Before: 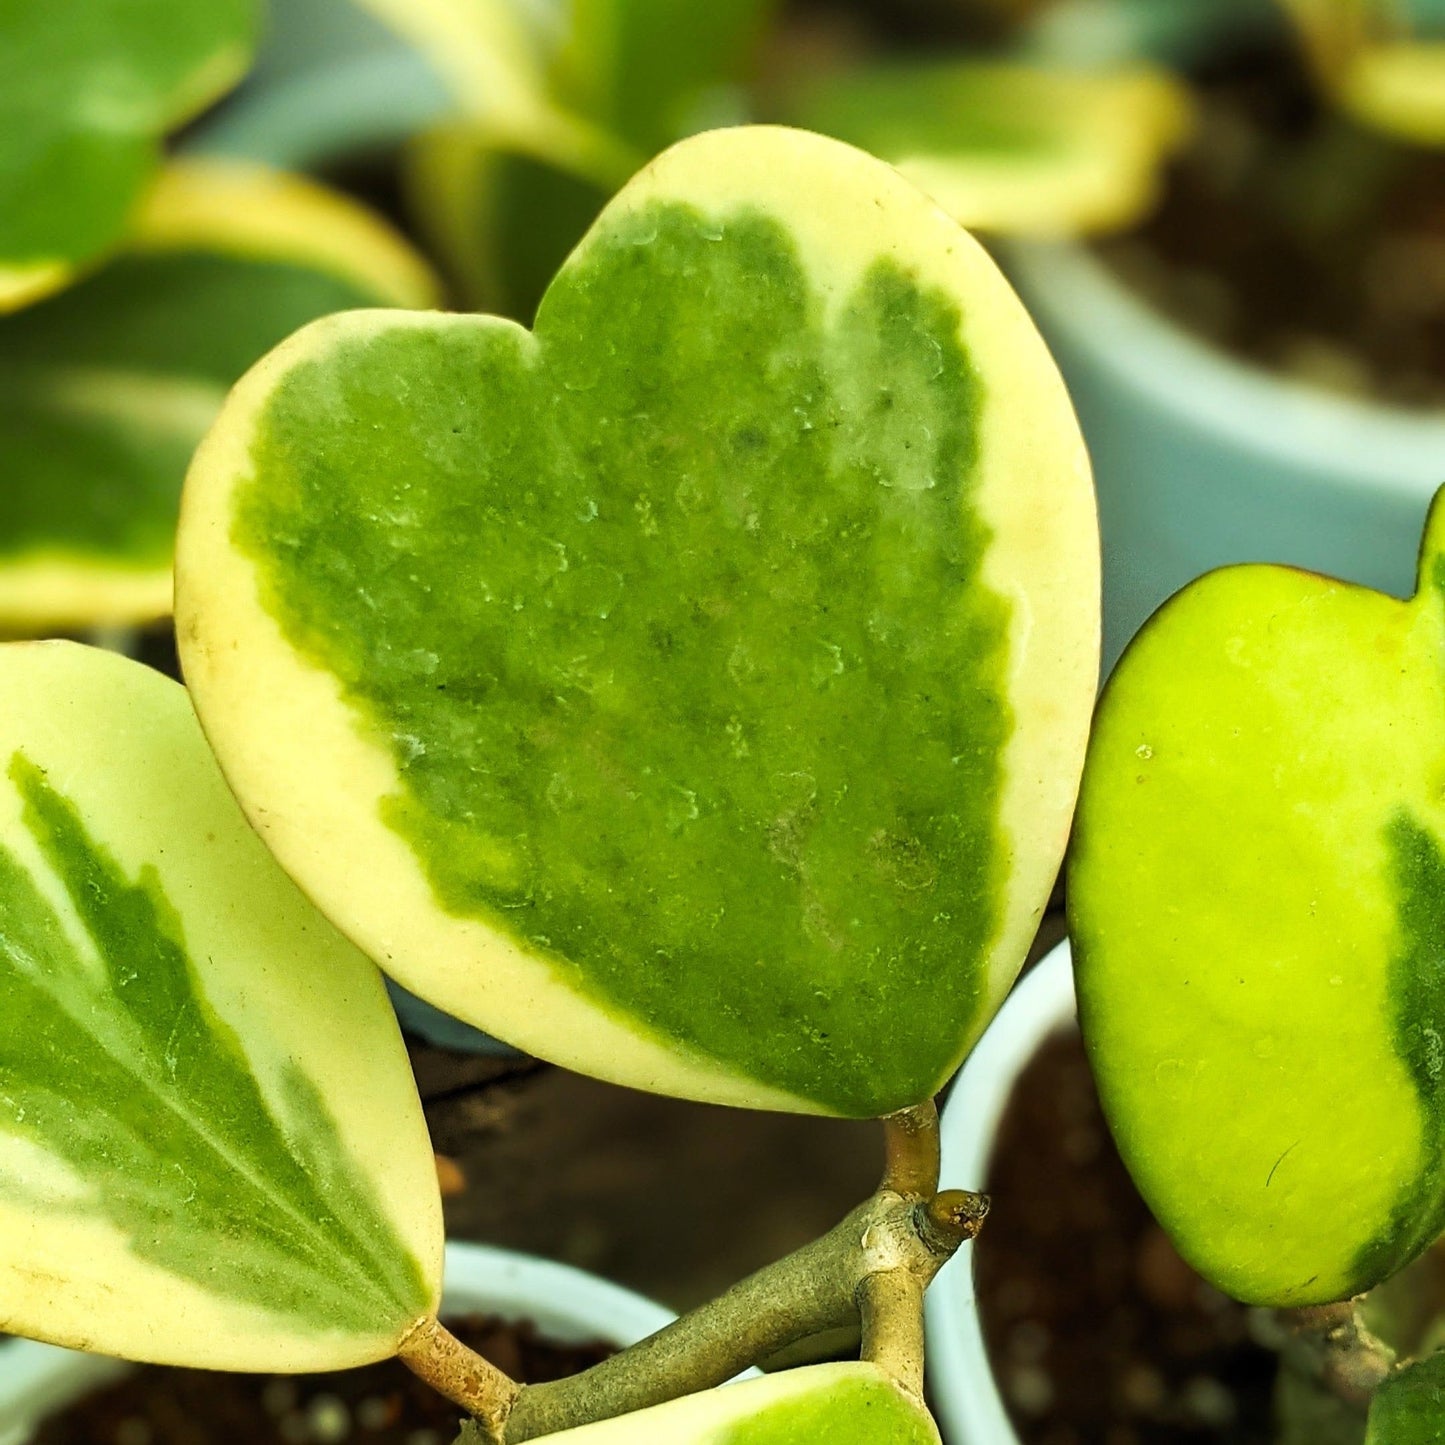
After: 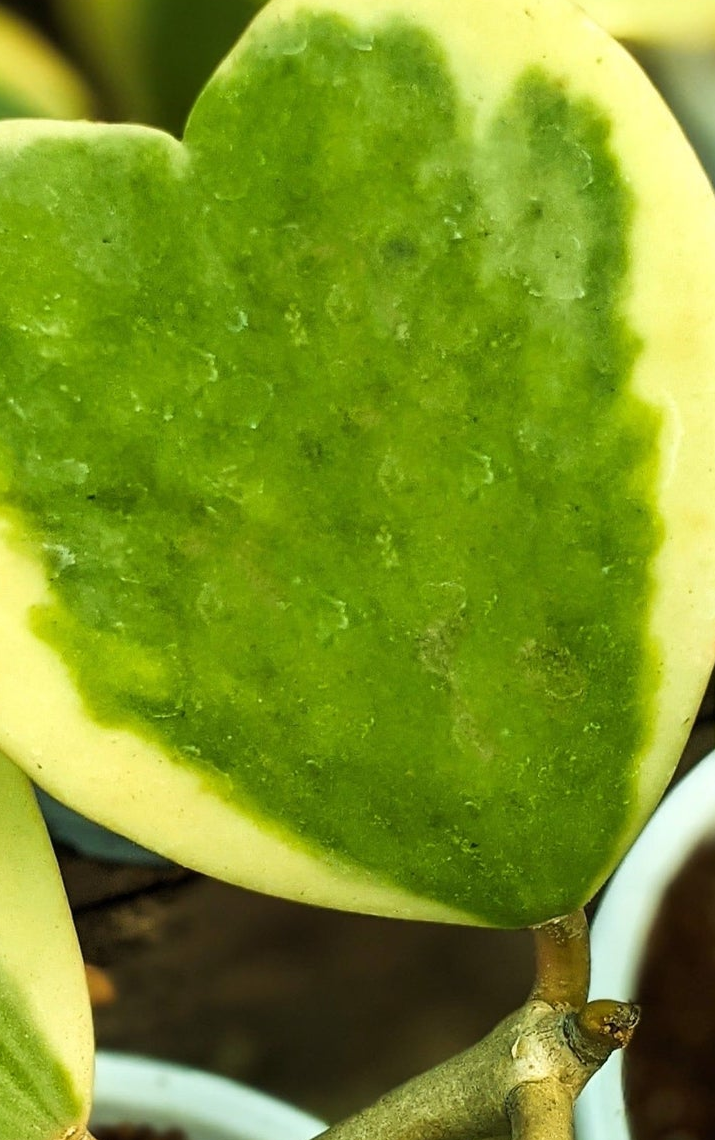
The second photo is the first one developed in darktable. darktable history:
crop and rotate: angle 0.013°, left 24.269%, top 13.163%, right 26.224%, bottom 7.92%
